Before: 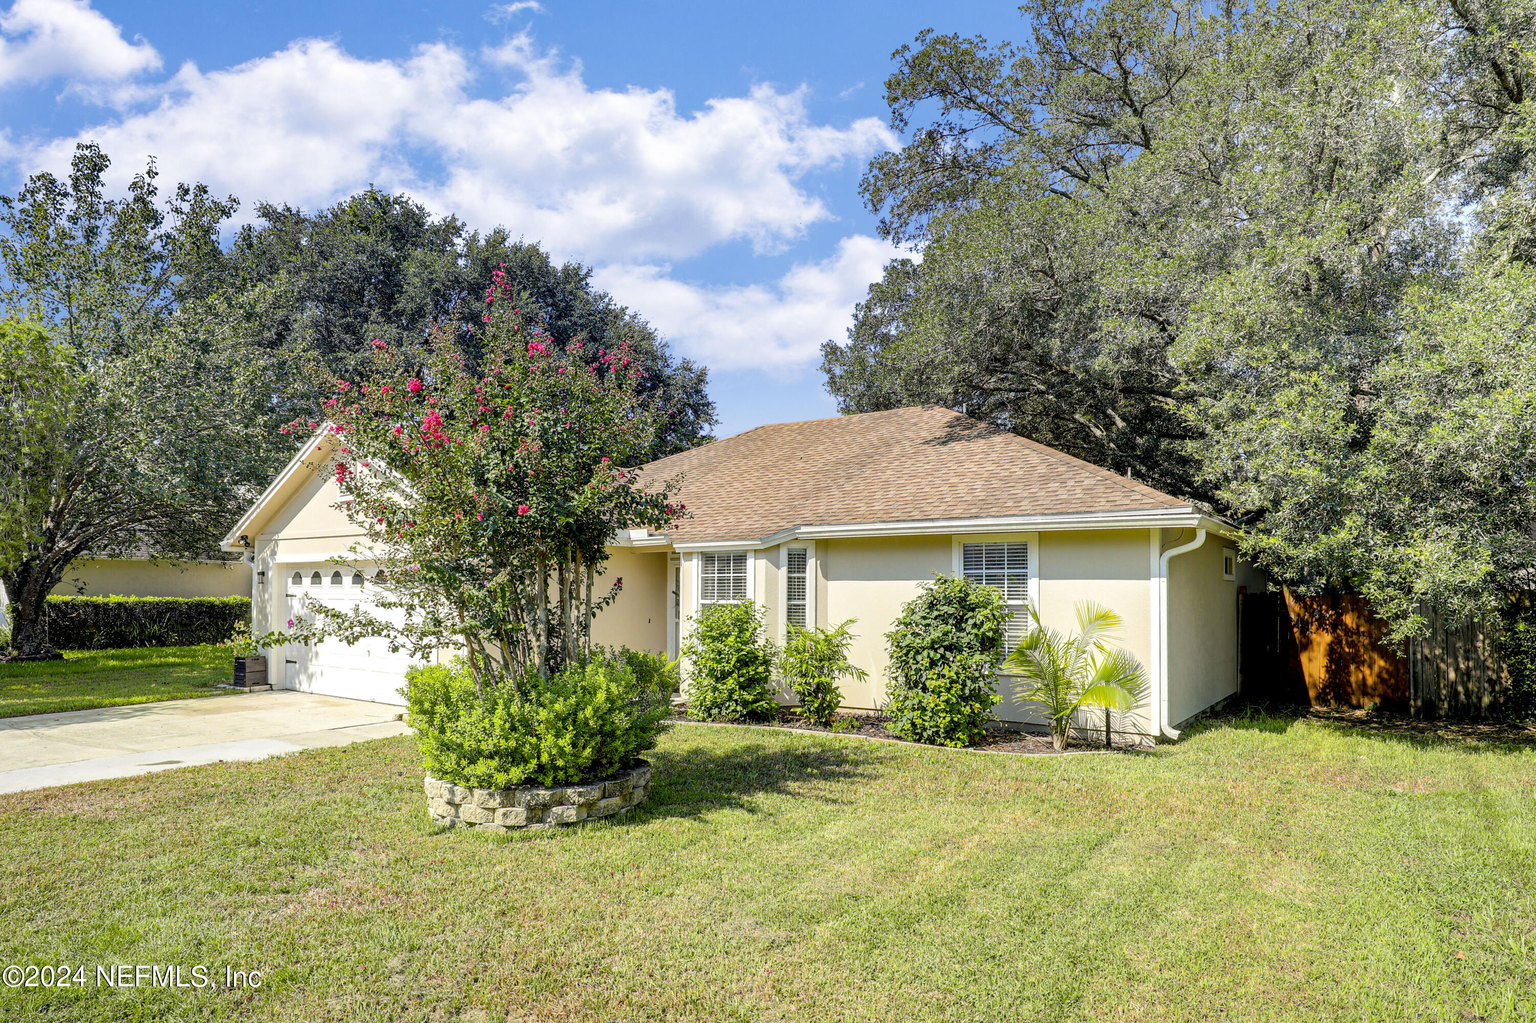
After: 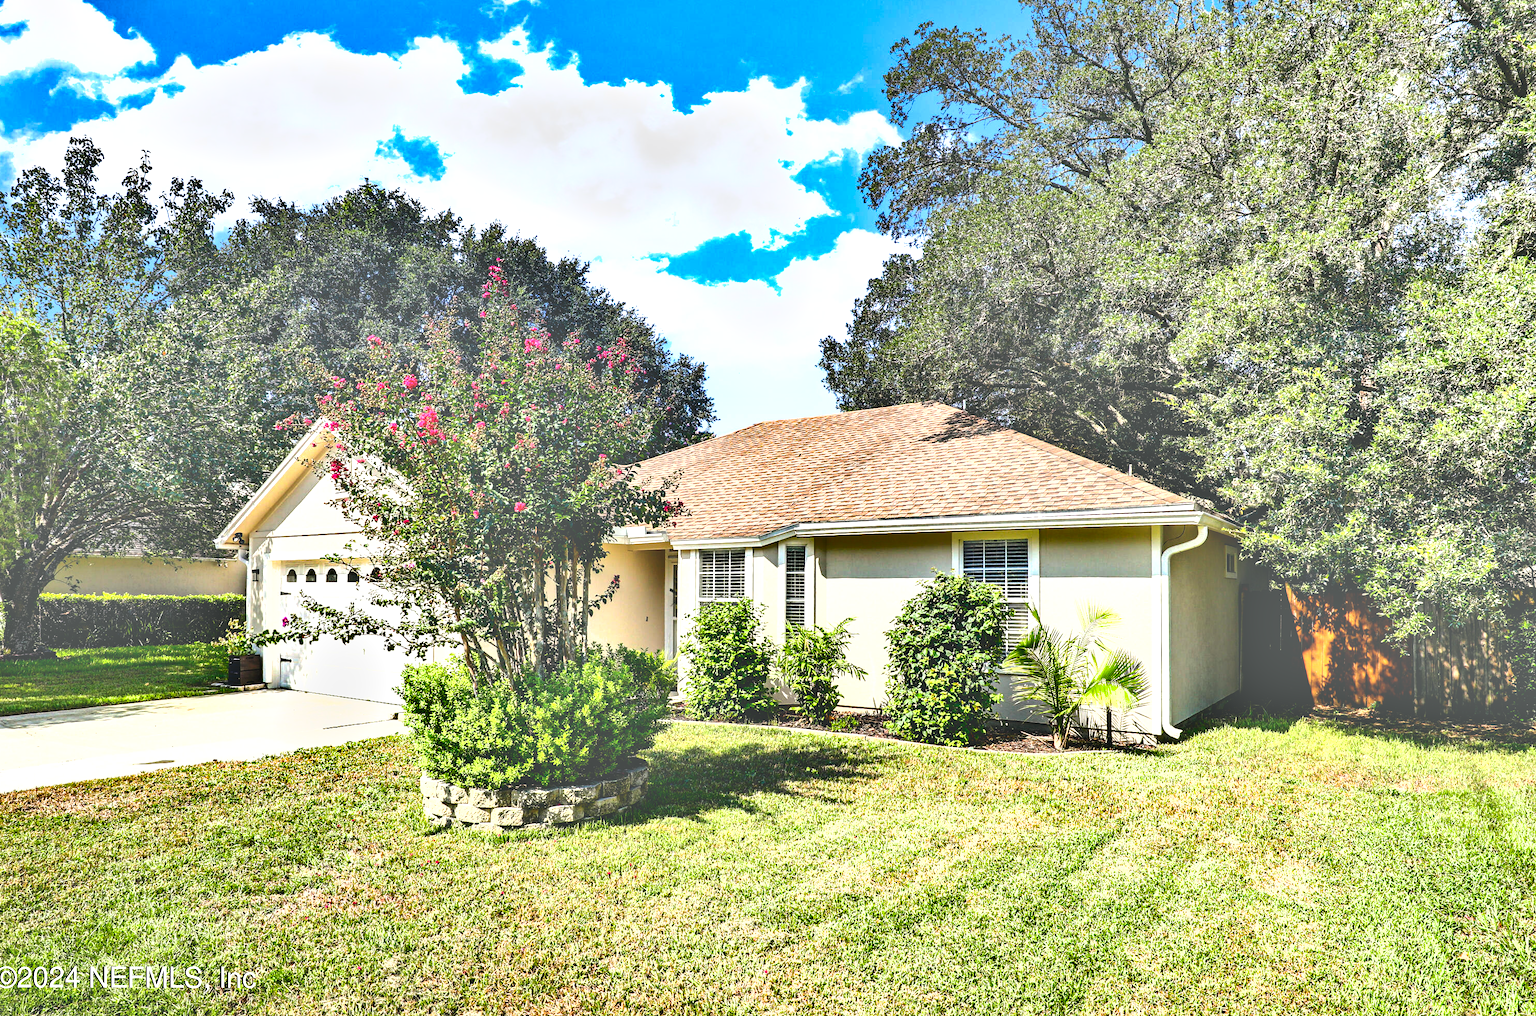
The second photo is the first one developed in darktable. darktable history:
tone equalizer: -8 EV -0.408 EV, -7 EV -0.382 EV, -6 EV -0.331 EV, -5 EV -0.235 EV, -3 EV 0.241 EV, -2 EV 0.332 EV, -1 EV 0.414 EV, +0 EV 0.398 EV
shadows and highlights: radius 109.41, shadows 45.23, highlights -66.43, low approximation 0.01, soften with gaussian
exposure: black level correction -0.072, exposure 0.503 EV, compensate highlight preservation false
crop: left 0.504%, top 0.707%, right 0.246%, bottom 0.723%
color balance rgb: shadows lift › luminance -7.948%, shadows lift › chroma 2.066%, shadows lift › hue 167.39°, perceptual saturation grading › global saturation 0.018%, global vibrance 14.199%
